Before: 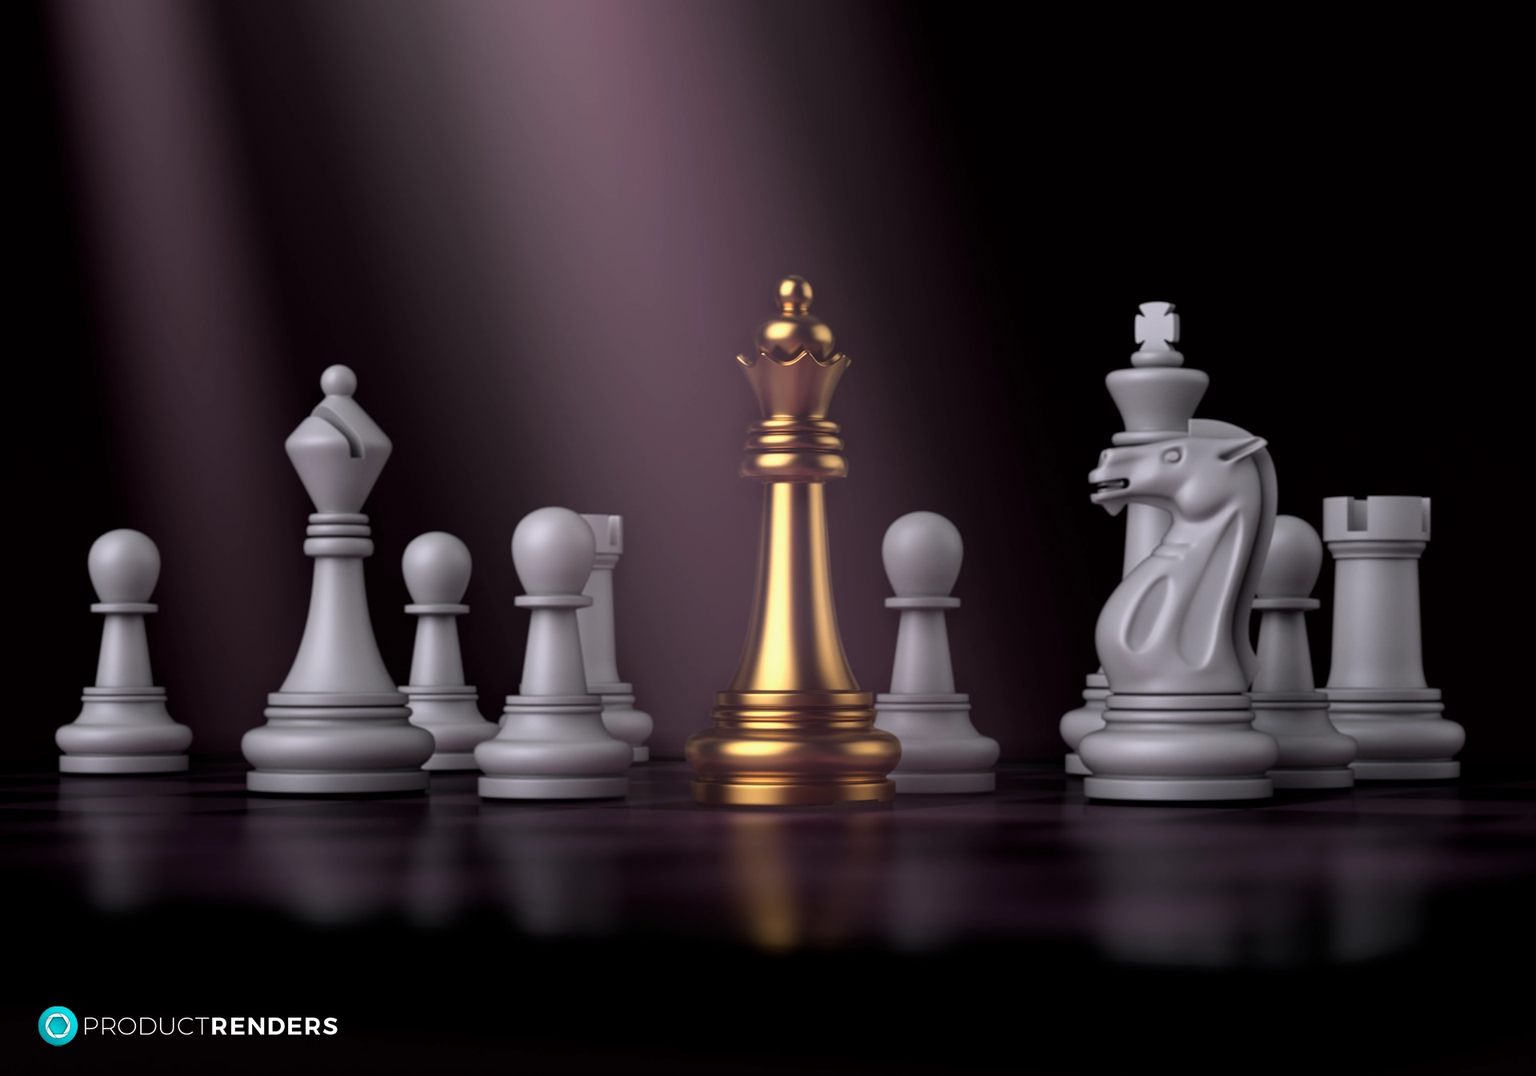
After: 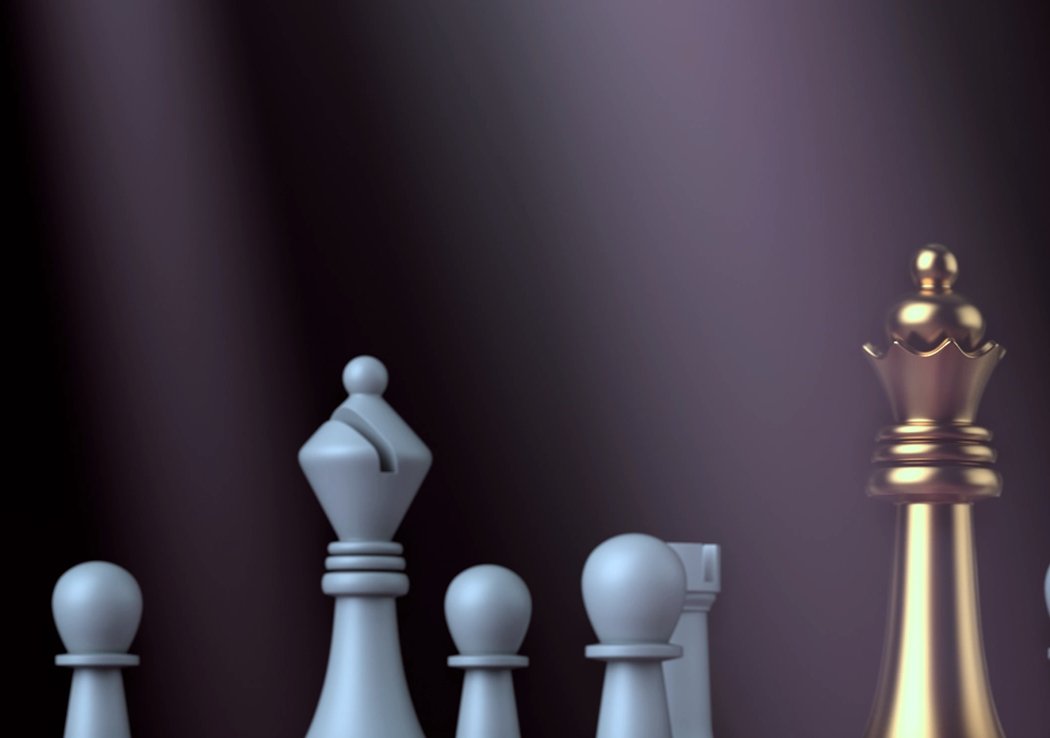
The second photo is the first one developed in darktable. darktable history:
crop and rotate: left 3.047%, top 7.509%, right 42.236%, bottom 37.598%
levels: levels [0, 0.476, 0.951]
color correction: highlights a* -11.71, highlights b* -15.58
